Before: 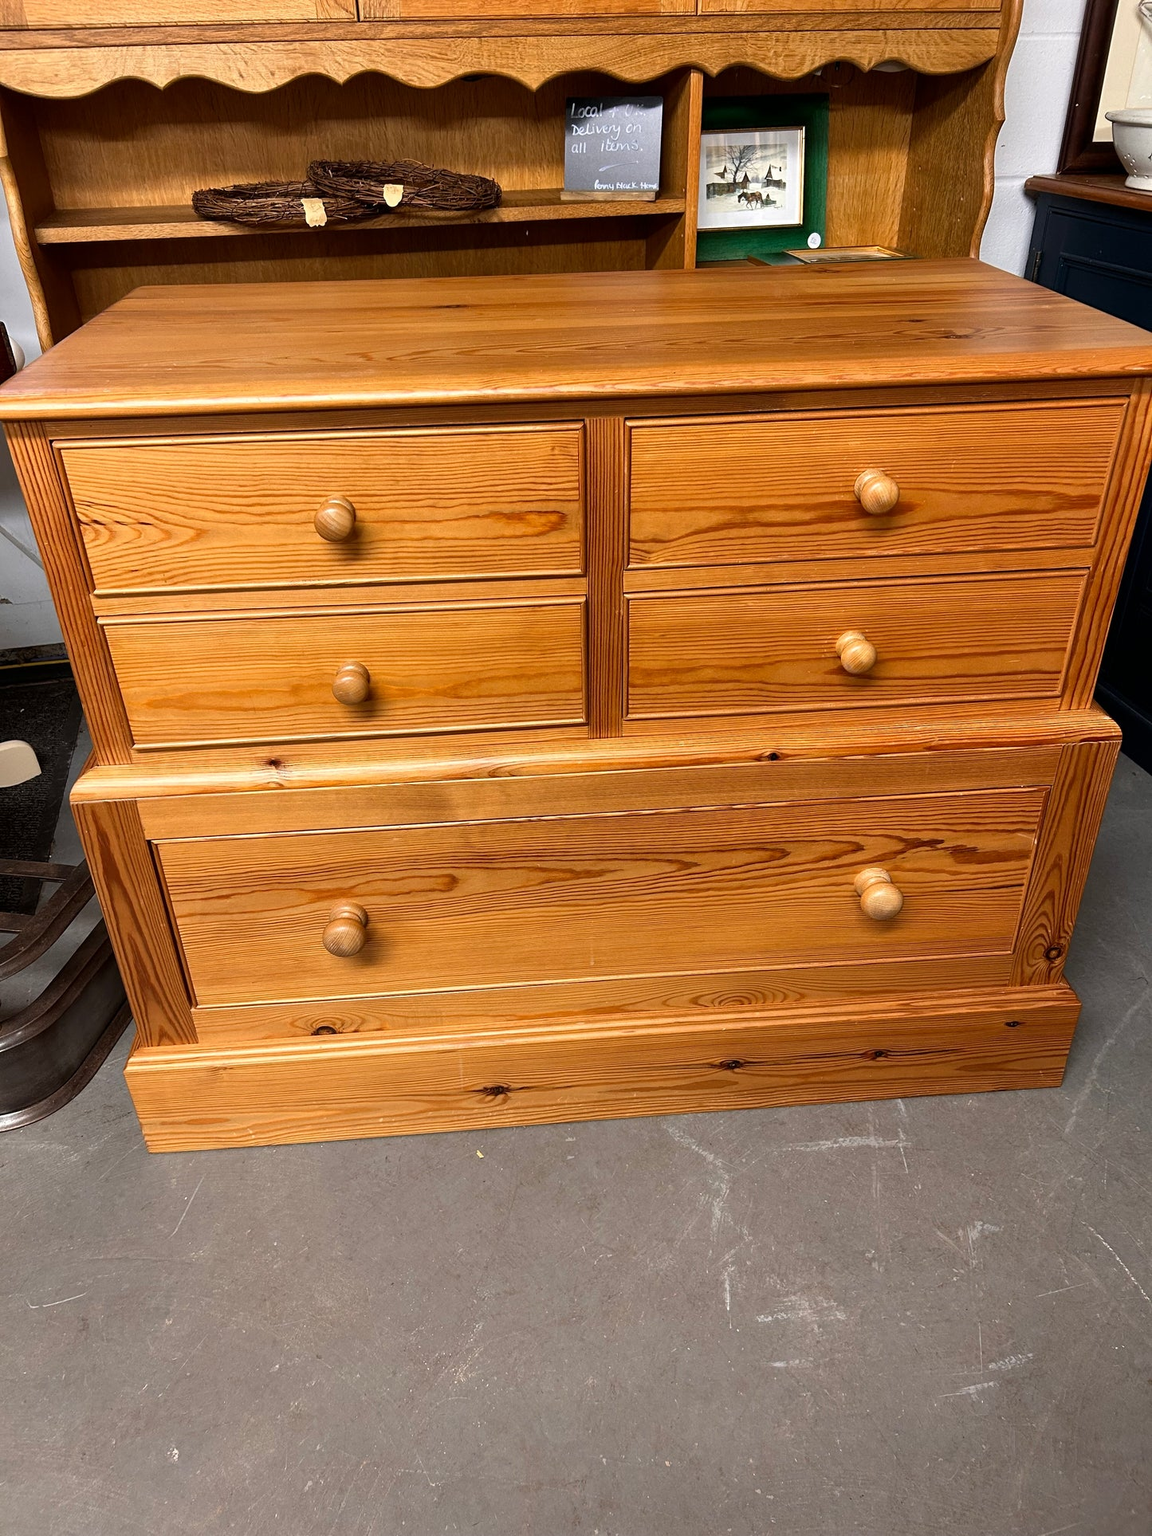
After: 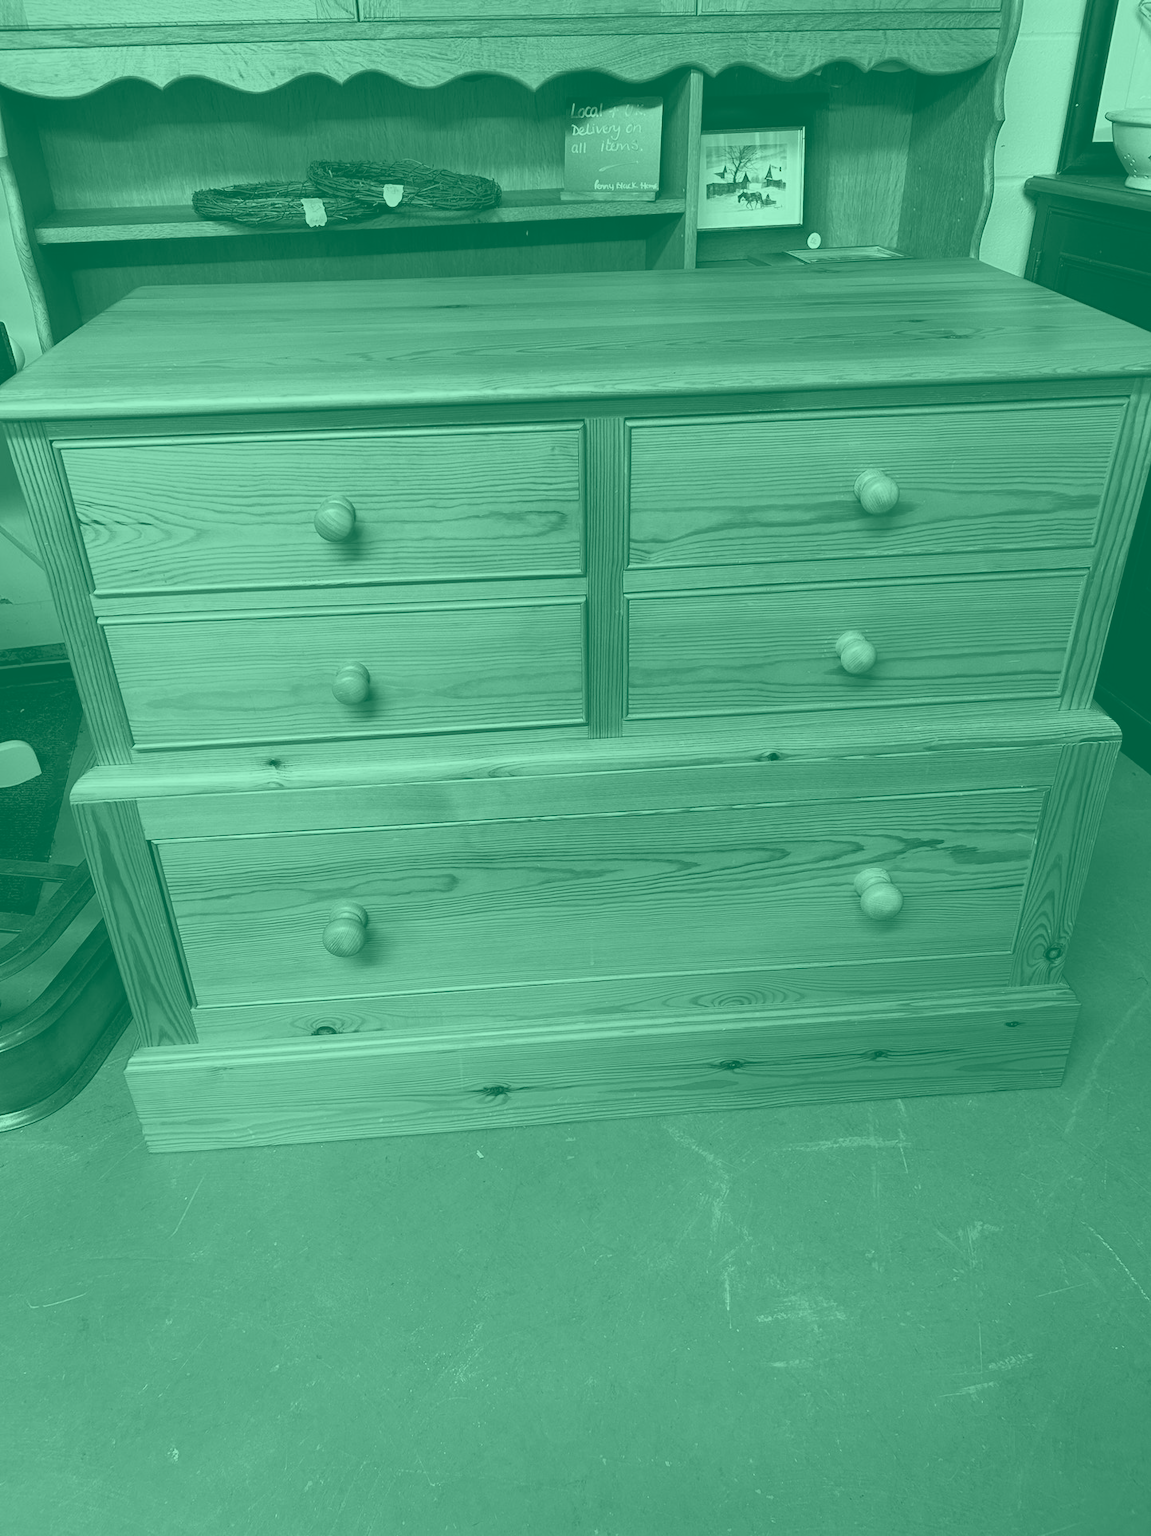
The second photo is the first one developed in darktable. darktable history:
tone equalizer: -8 EV -0.001 EV, -7 EV 0.001 EV, -6 EV -0.002 EV, -5 EV -0.003 EV, -4 EV -0.062 EV, -3 EV -0.222 EV, -2 EV -0.267 EV, -1 EV 0.105 EV, +0 EV 0.303 EV
colorize: hue 147.6°, saturation 65%, lightness 21.64%
